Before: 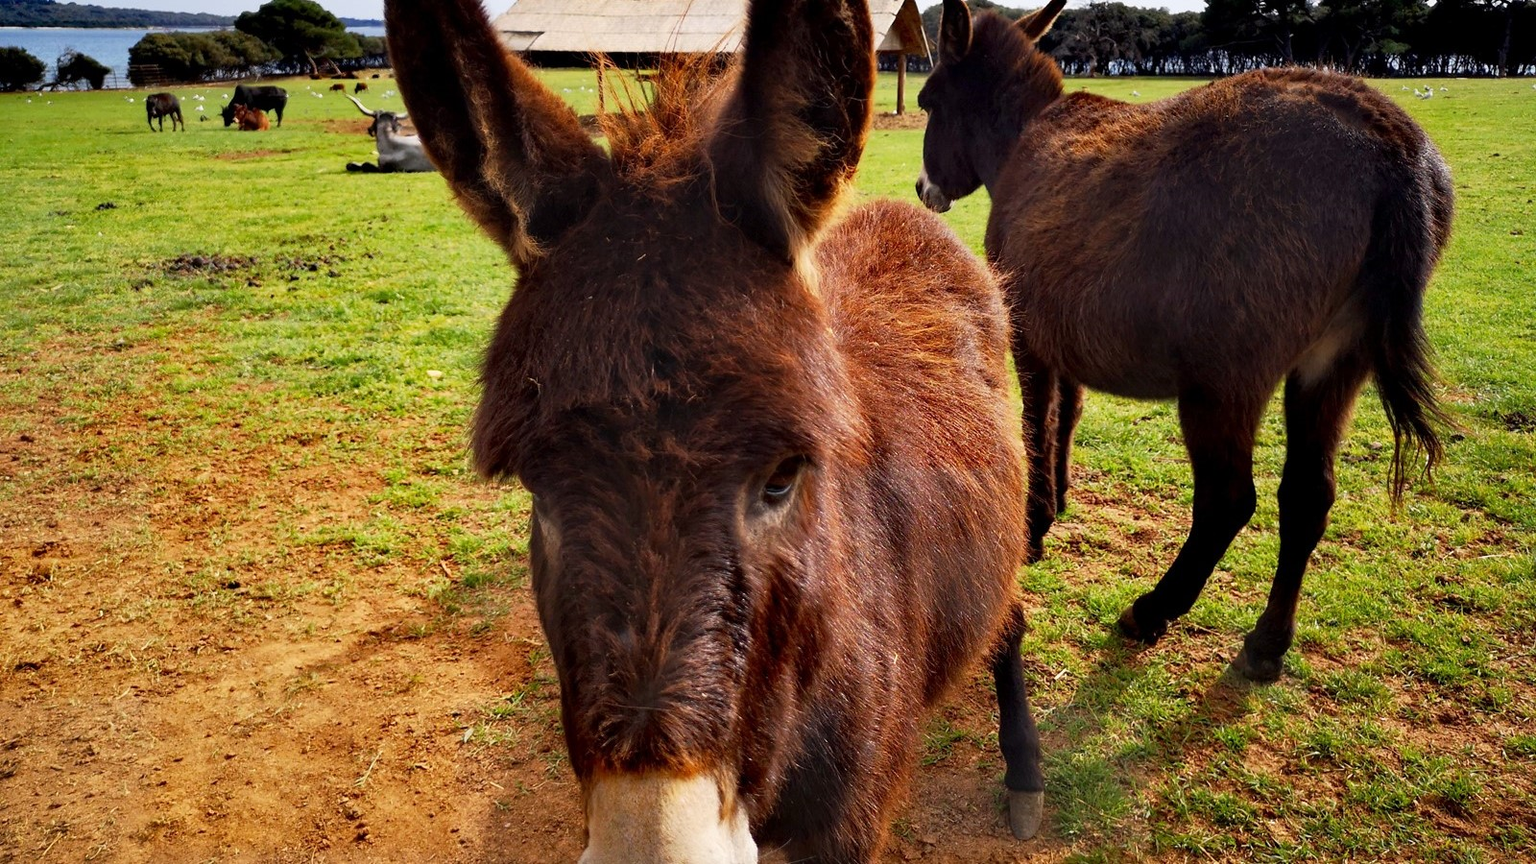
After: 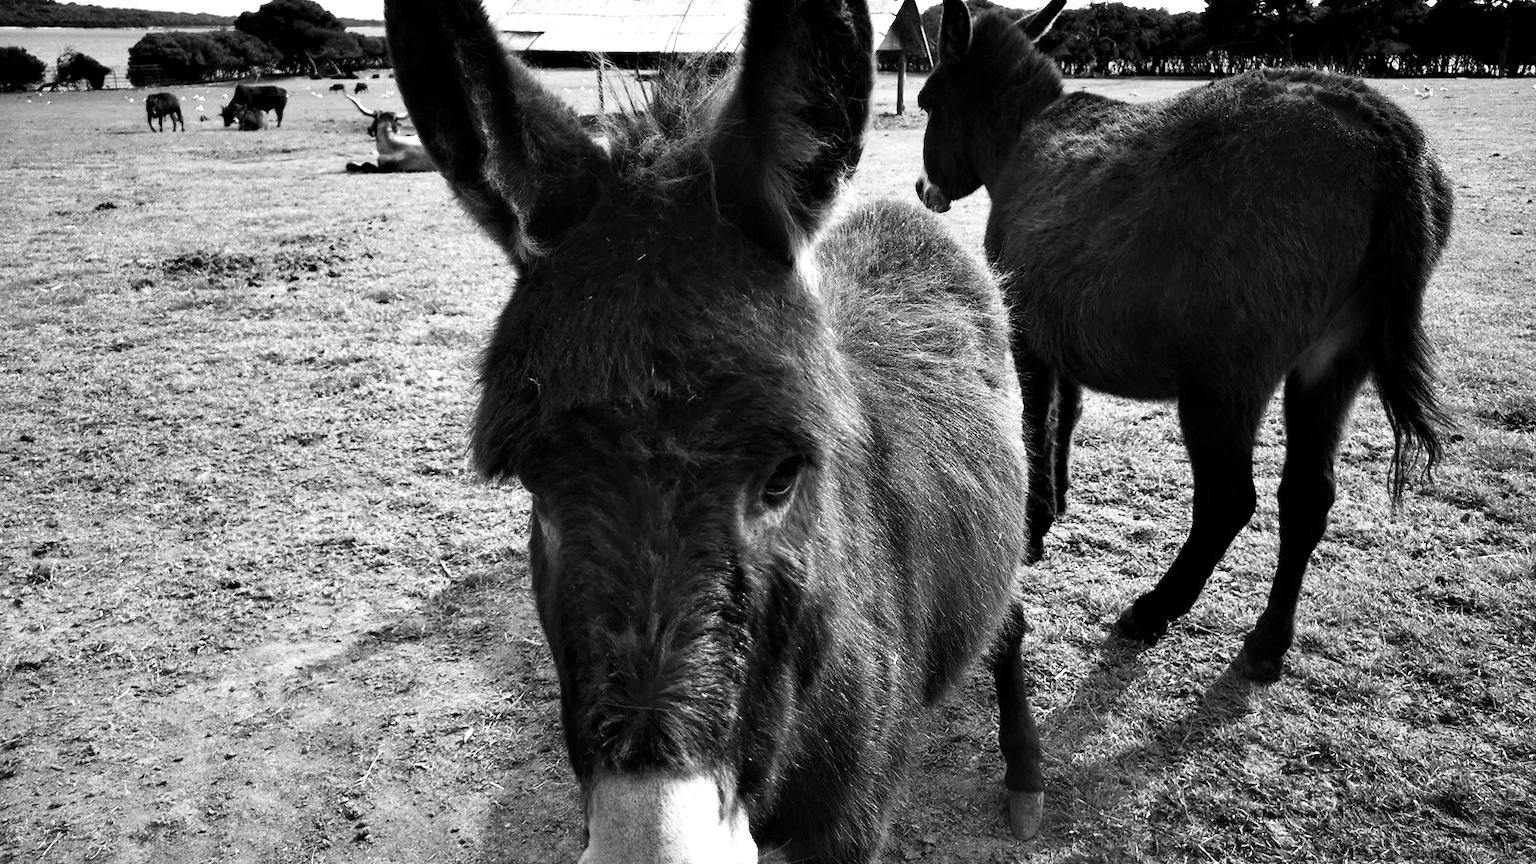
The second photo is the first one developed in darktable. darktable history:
monochrome: a 16.01, b -2.65, highlights 0.52
tone equalizer: -8 EV -0.75 EV, -7 EV -0.7 EV, -6 EV -0.6 EV, -5 EV -0.4 EV, -3 EV 0.4 EV, -2 EV 0.6 EV, -1 EV 0.7 EV, +0 EV 0.75 EV, edges refinement/feathering 500, mask exposure compensation -1.57 EV, preserve details no
